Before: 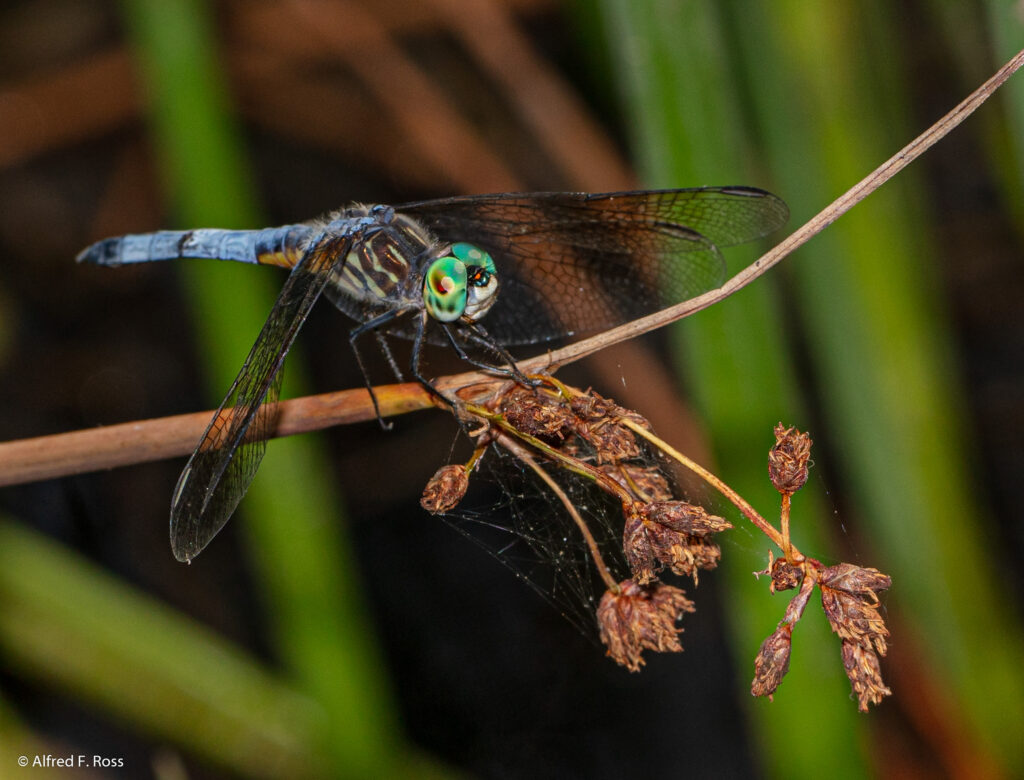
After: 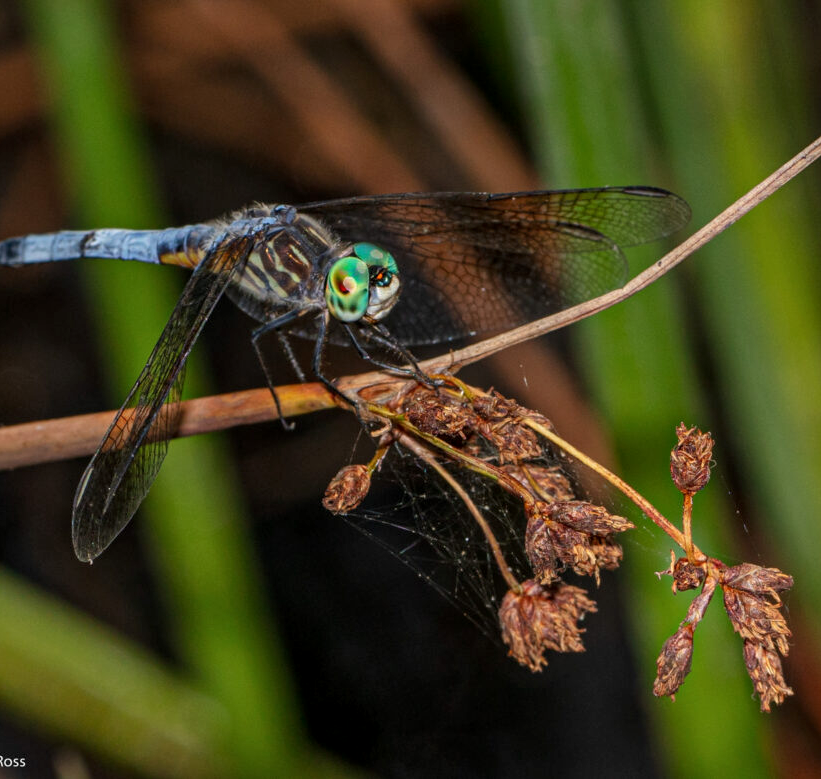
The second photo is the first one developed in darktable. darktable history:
exposure: compensate highlight preservation false
crop and rotate: left 9.597%, right 10.195%
local contrast: highlights 100%, shadows 100%, detail 120%, midtone range 0.2
